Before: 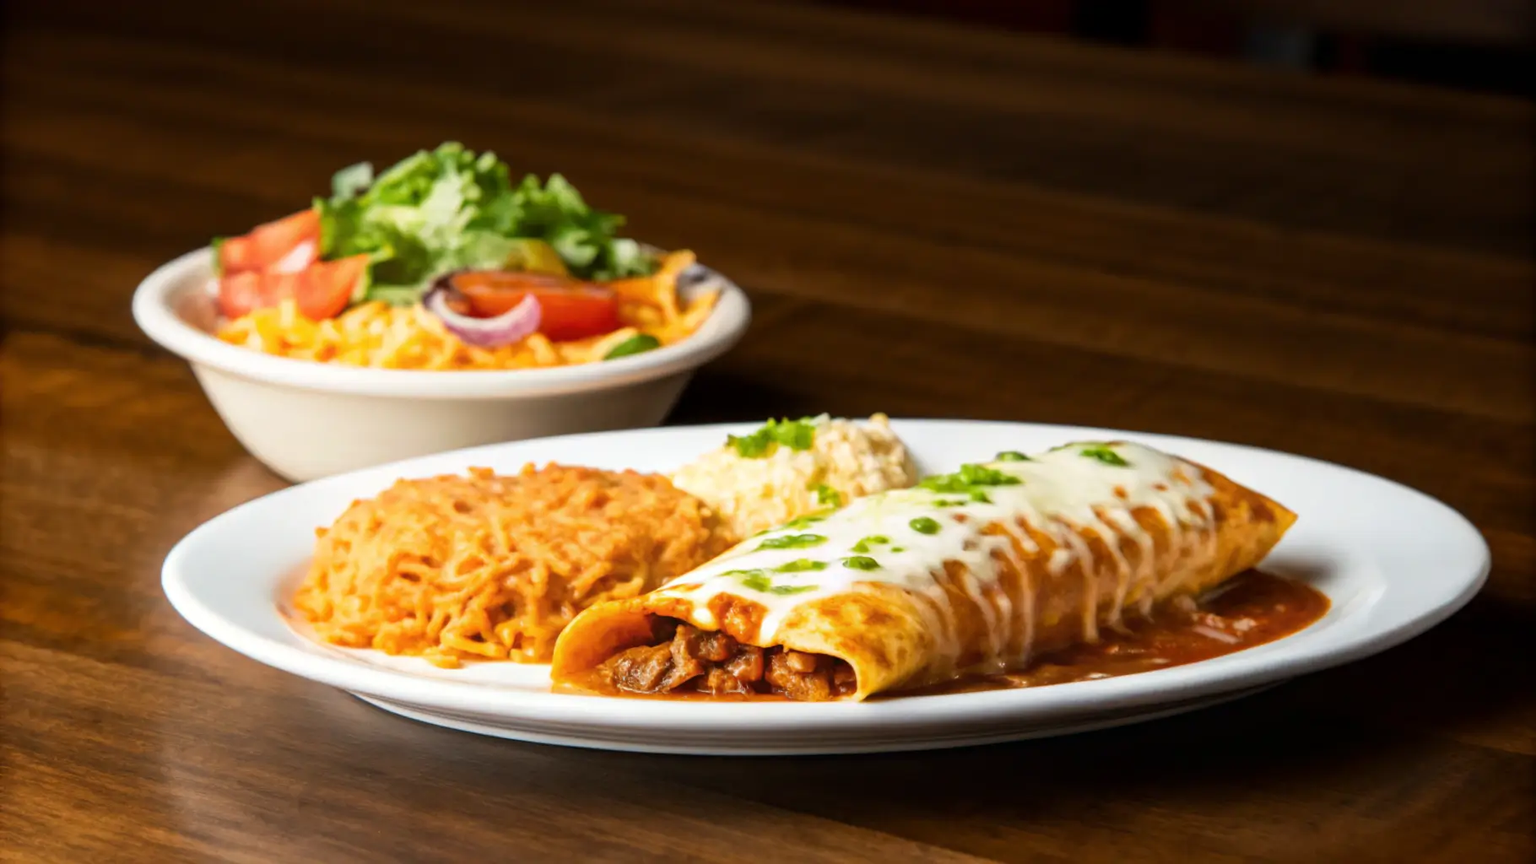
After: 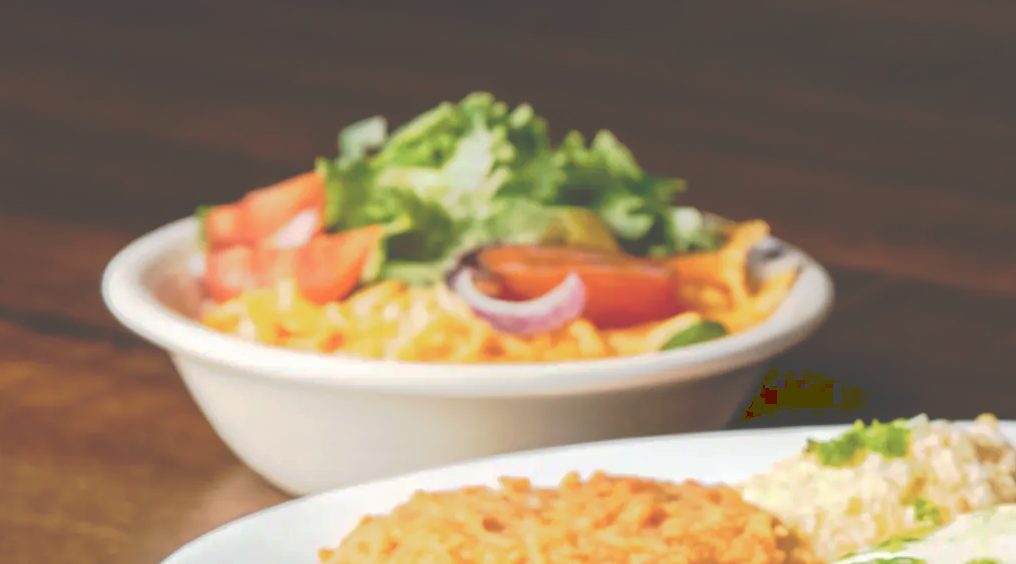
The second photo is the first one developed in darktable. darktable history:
tone curve: curves: ch0 [(0, 0) (0.003, 0.278) (0.011, 0.282) (0.025, 0.282) (0.044, 0.29) (0.069, 0.295) (0.1, 0.306) (0.136, 0.316) (0.177, 0.33) (0.224, 0.358) (0.277, 0.403) (0.335, 0.451) (0.399, 0.505) (0.468, 0.558) (0.543, 0.611) (0.623, 0.679) (0.709, 0.751) (0.801, 0.815) (0.898, 0.863) (1, 1)], preserve colors none
crop and rotate: left 3.024%, top 7.484%, right 41.12%, bottom 37.383%
